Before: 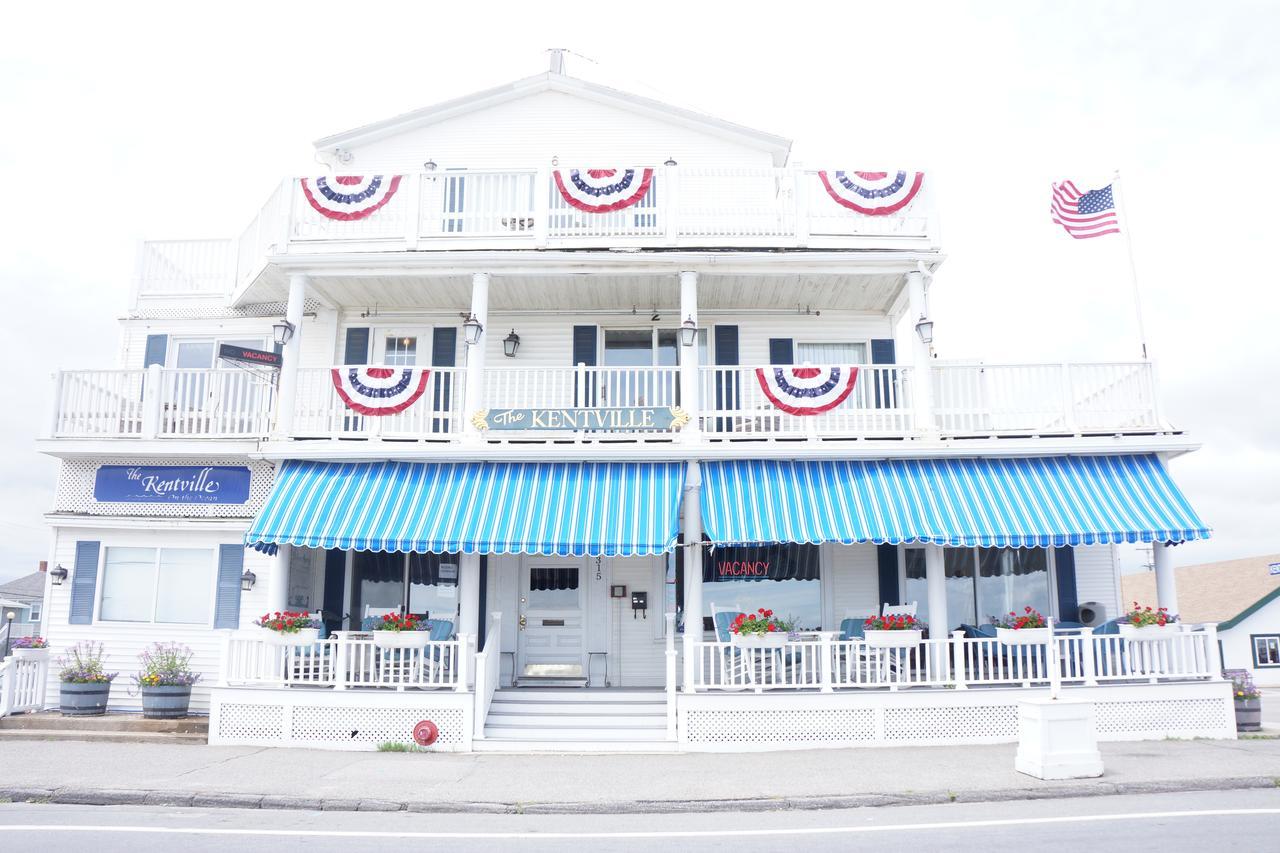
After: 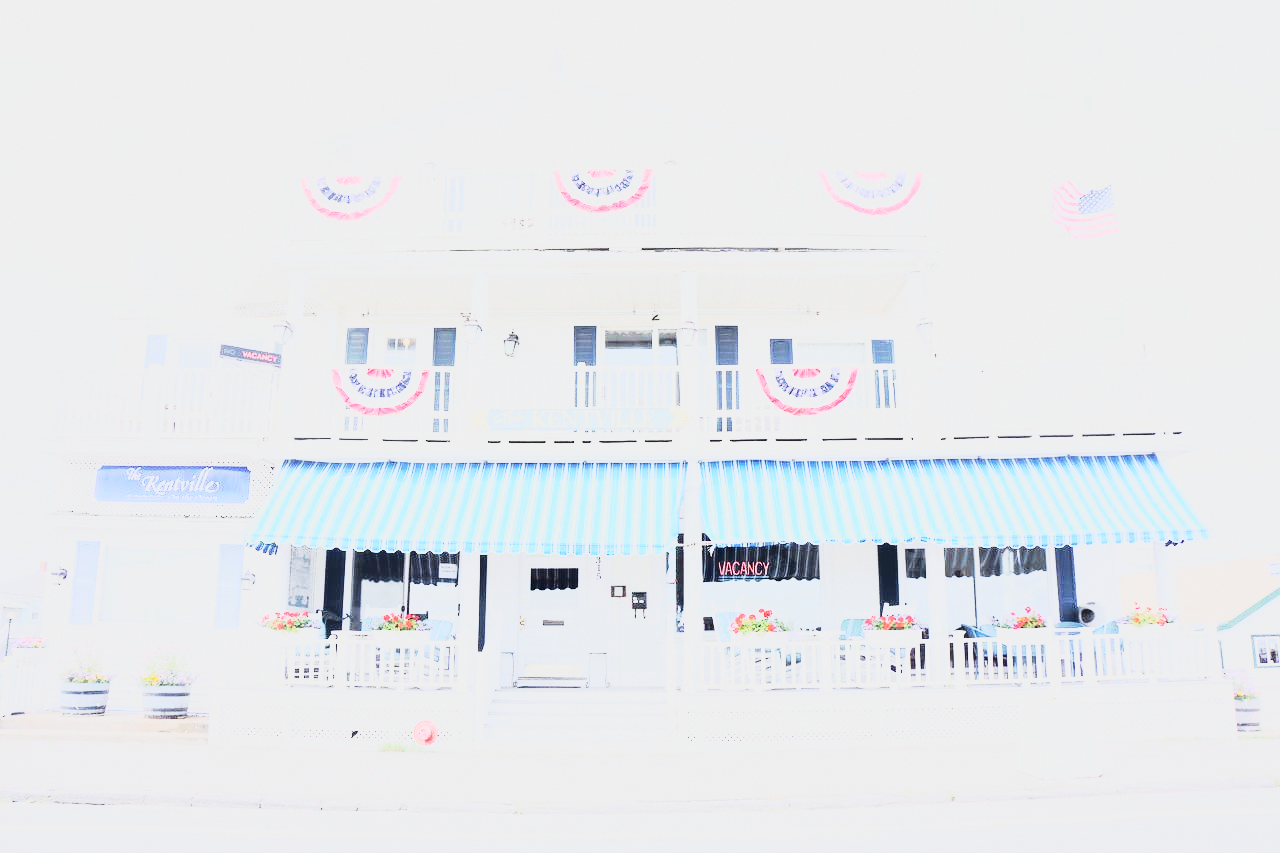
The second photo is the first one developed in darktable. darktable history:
grain: coarseness 14.57 ISO, strength 8.8%
base curve: curves: ch0 [(0, 0) (0.088, 0.125) (0.176, 0.251) (0.354, 0.501) (0.613, 0.749) (1, 0.877)], preserve colors none
rgb curve: curves: ch0 [(0, 0) (0.21, 0.15) (0.24, 0.21) (0.5, 0.75) (0.75, 0.96) (0.89, 0.99) (1, 1)]; ch1 [(0, 0.02) (0.21, 0.13) (0.25, 0.2) (0.5, 0.67) (0.75, 0.9) (0.89, 0.97) (1, 1)]; ch2 [(0, 0.02) (0.21, 0.13) (0.25, 0.2) (0.5, 0.67) (0.75, 0.9) (0.89, 0.97) (1, 1)], compensate middle gray true
exposure: exposure 0.661 EV, compensate highlight preservation false
shadows and highlights: shadows 62.66, white point adjustment 0.37, highlights -34.44, compress 83.82%
